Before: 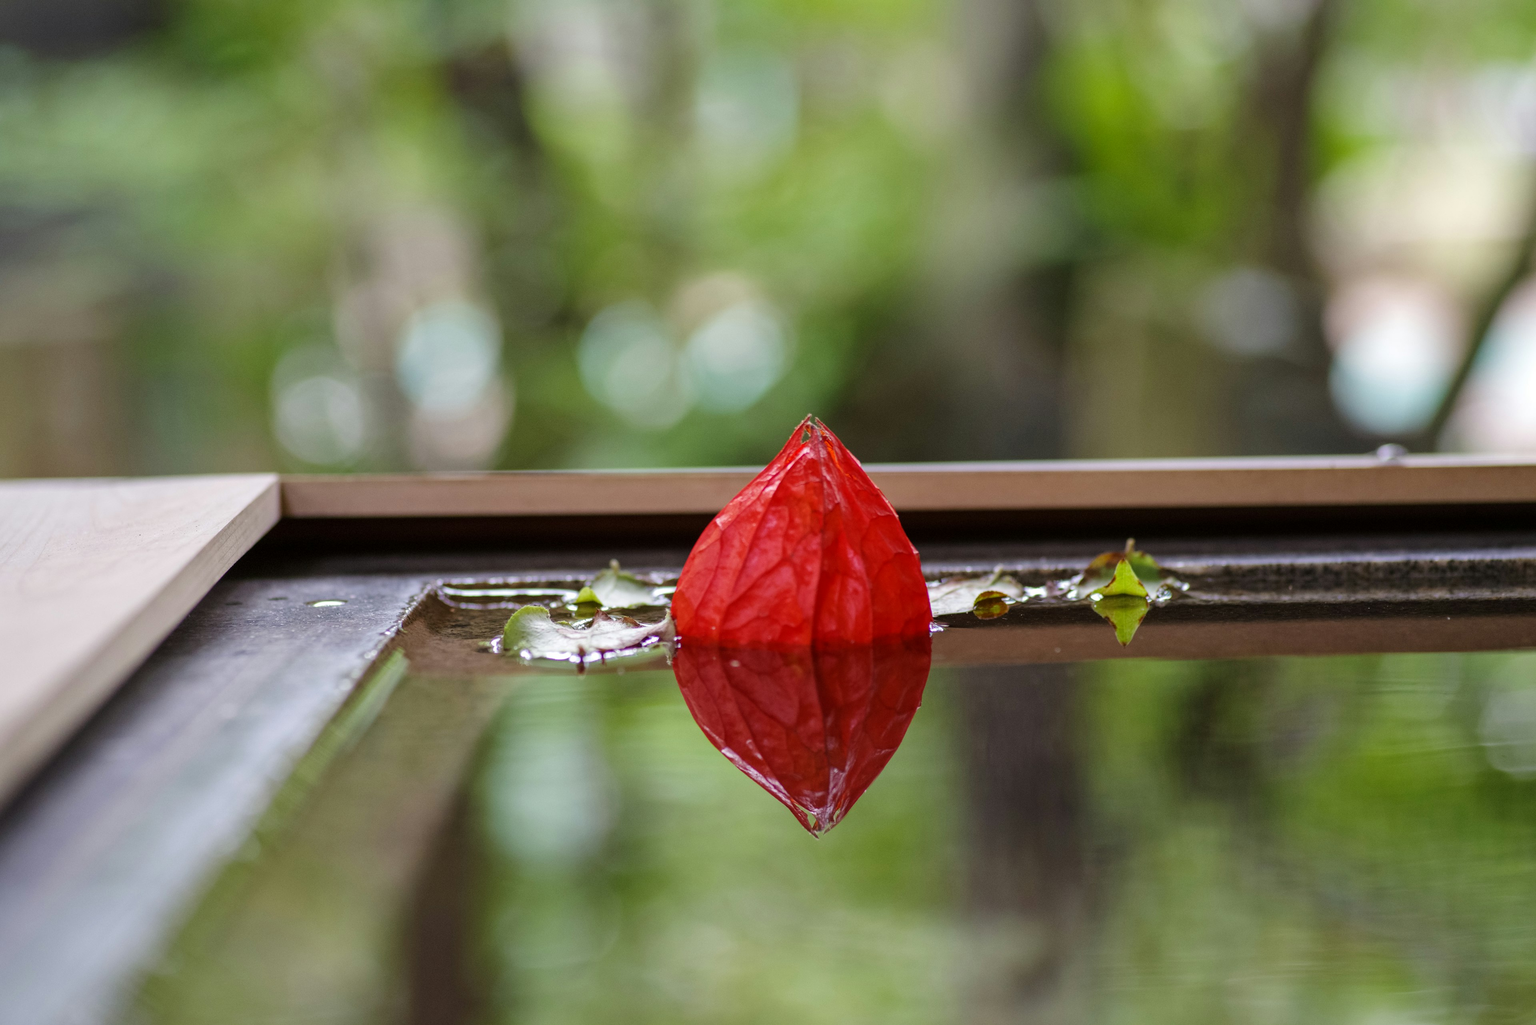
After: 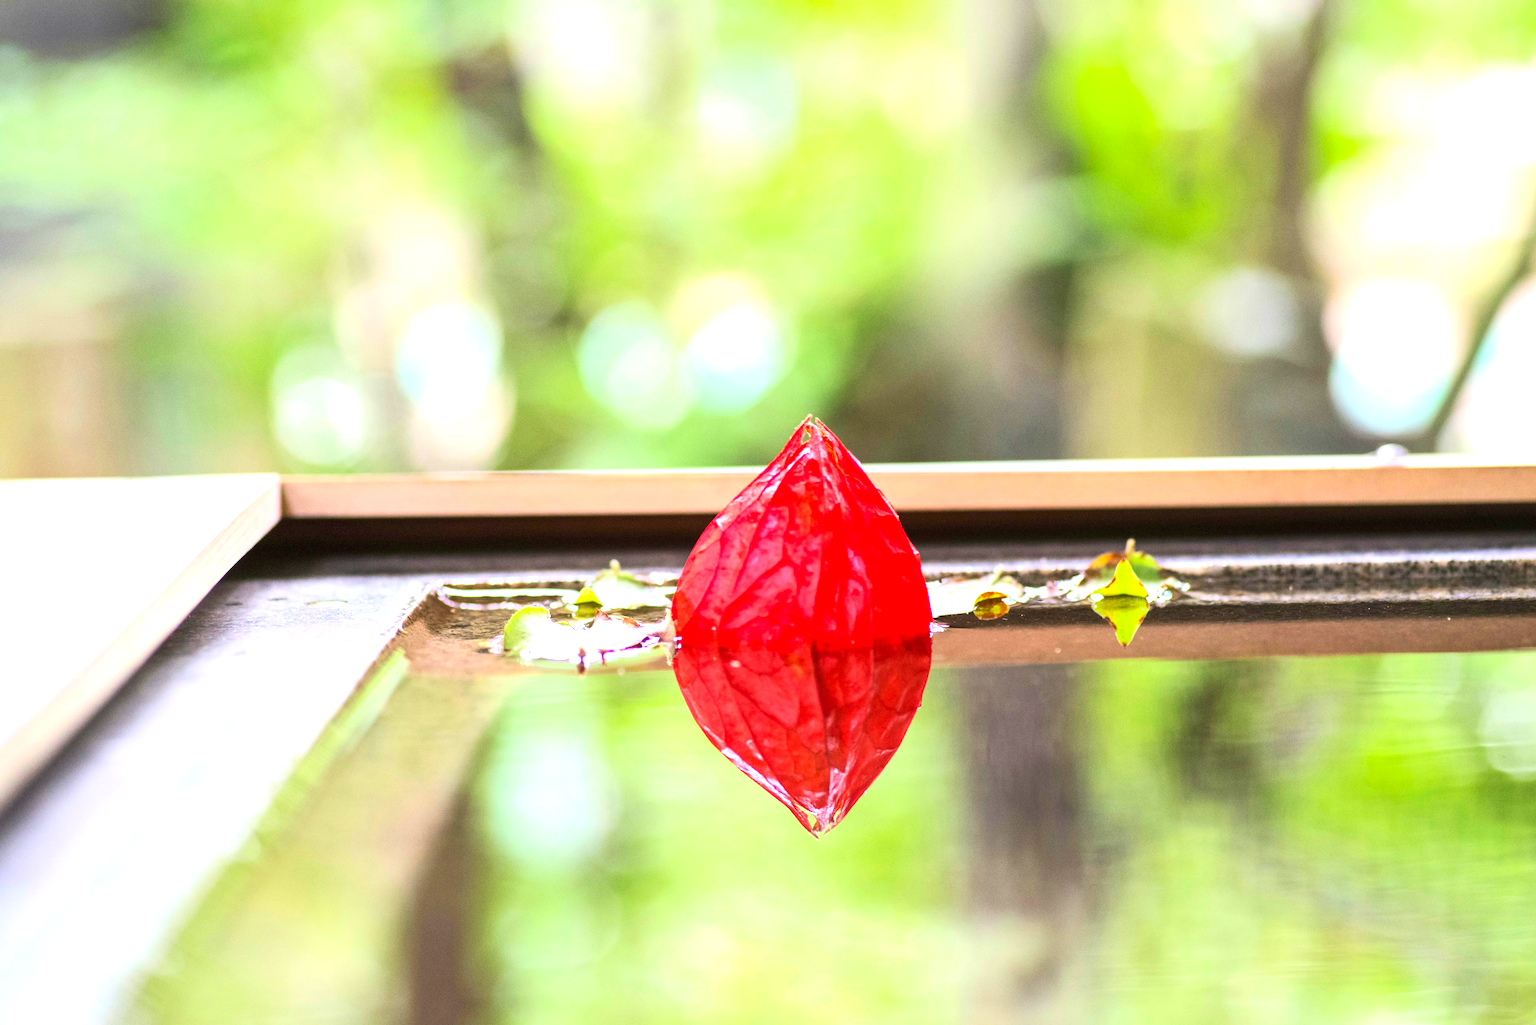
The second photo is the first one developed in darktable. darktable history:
tone equalizer: on, module defaults
contrast brightness saturation: contrast 0.2, brightness 0.16, saturation 0.22
exposure: black level correction 0, exposure 1.675 EV, compensate exposure bias true, compensate highlight preservation false
